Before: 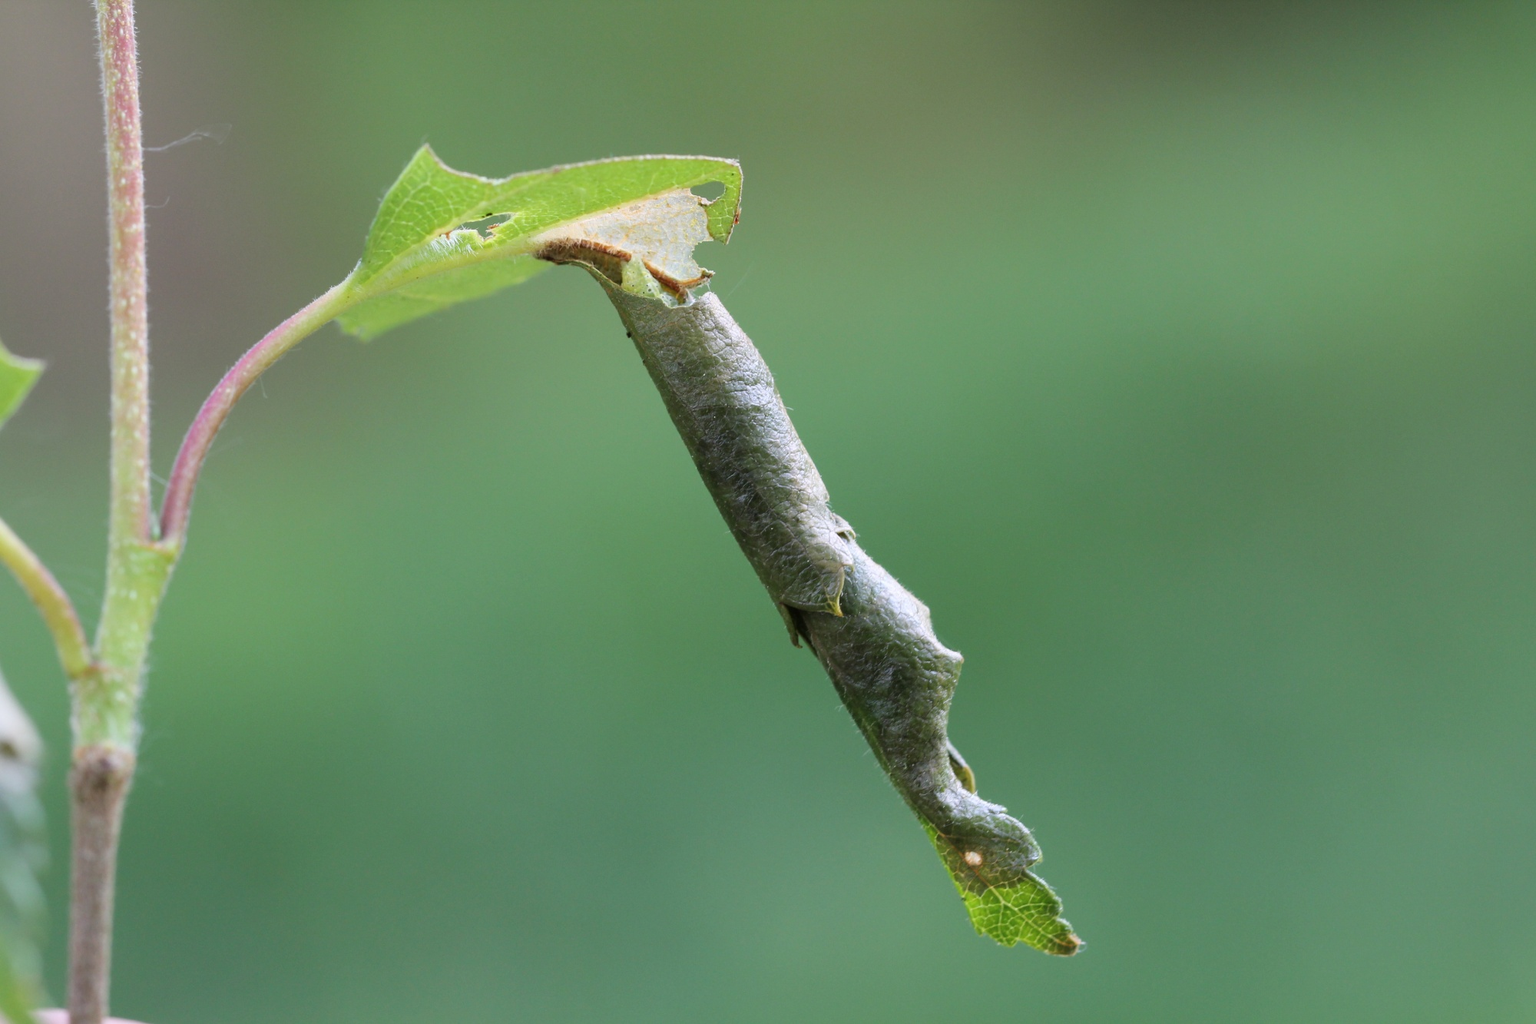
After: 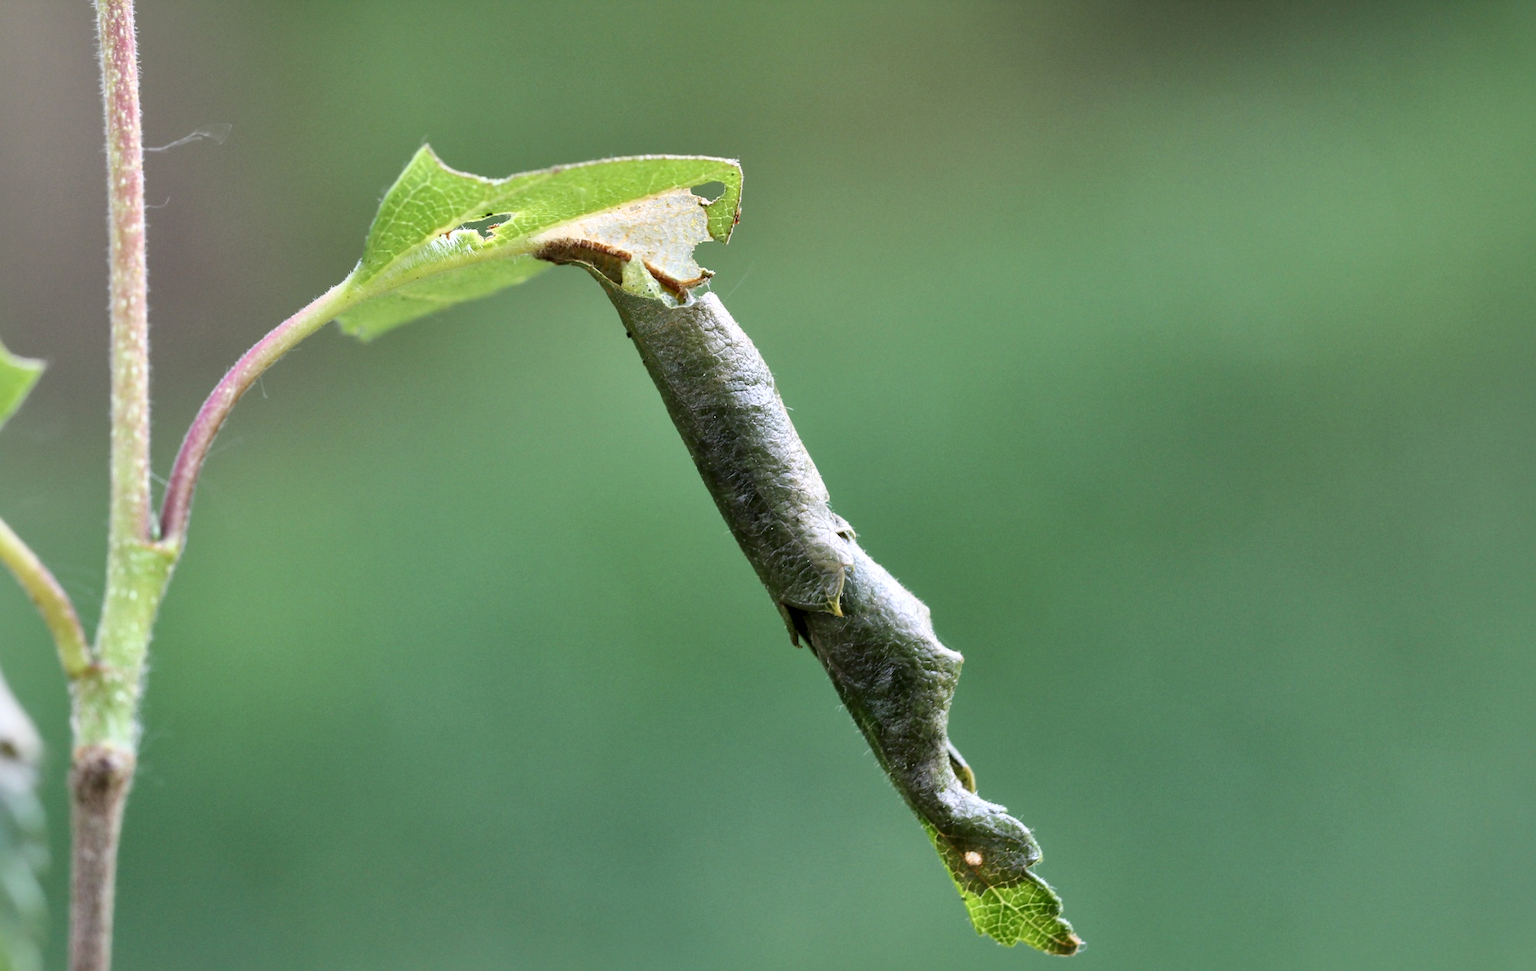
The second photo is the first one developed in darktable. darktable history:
crop and rotate: top 0.001%, bottom 5.037%
local contrast: mode bilateral grid, contrast 21, coarseness 50, detail 178%, midtone range 0.2
